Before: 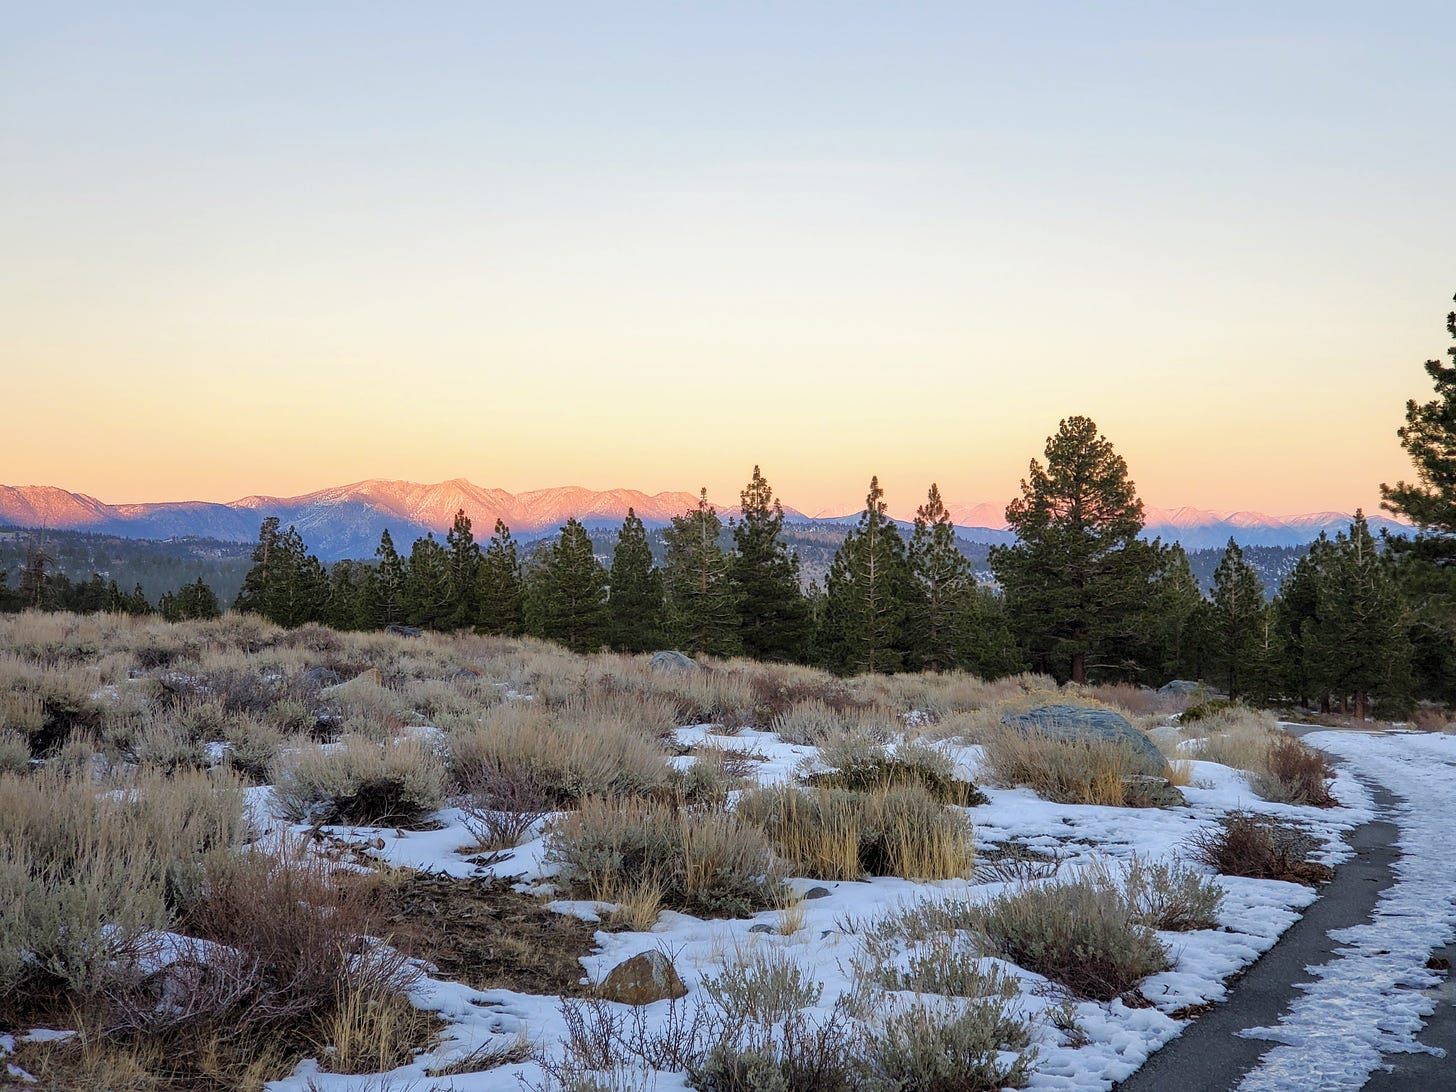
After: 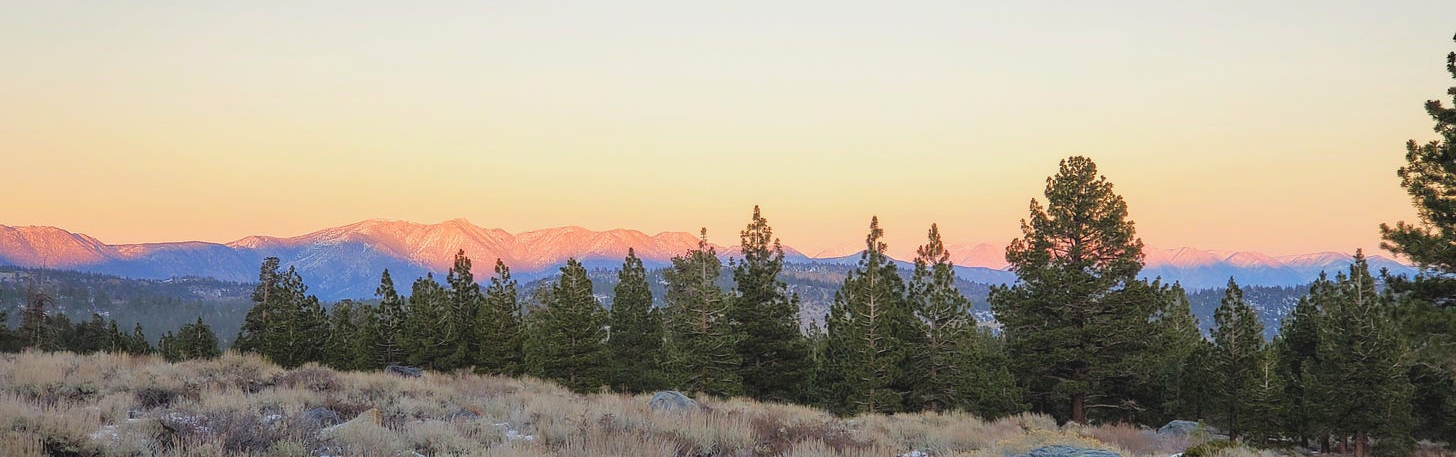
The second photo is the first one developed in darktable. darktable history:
crop and rotate: top 23.84%, bottom 34.294%
exposure: compensate highlight preservation false
contrast brightness saturation: contrast -0.1, brightness 0.05, saturation 0.08
